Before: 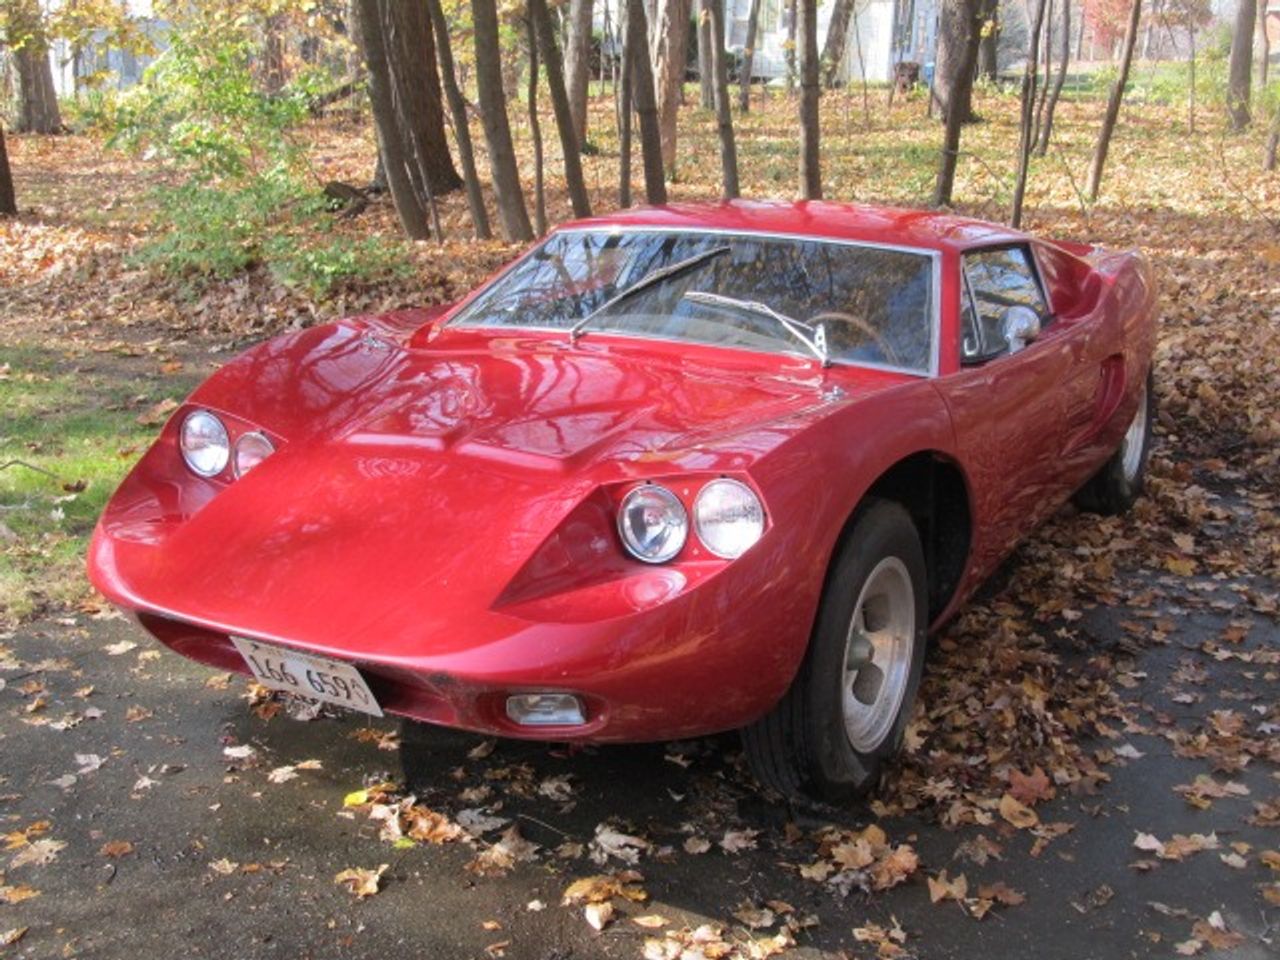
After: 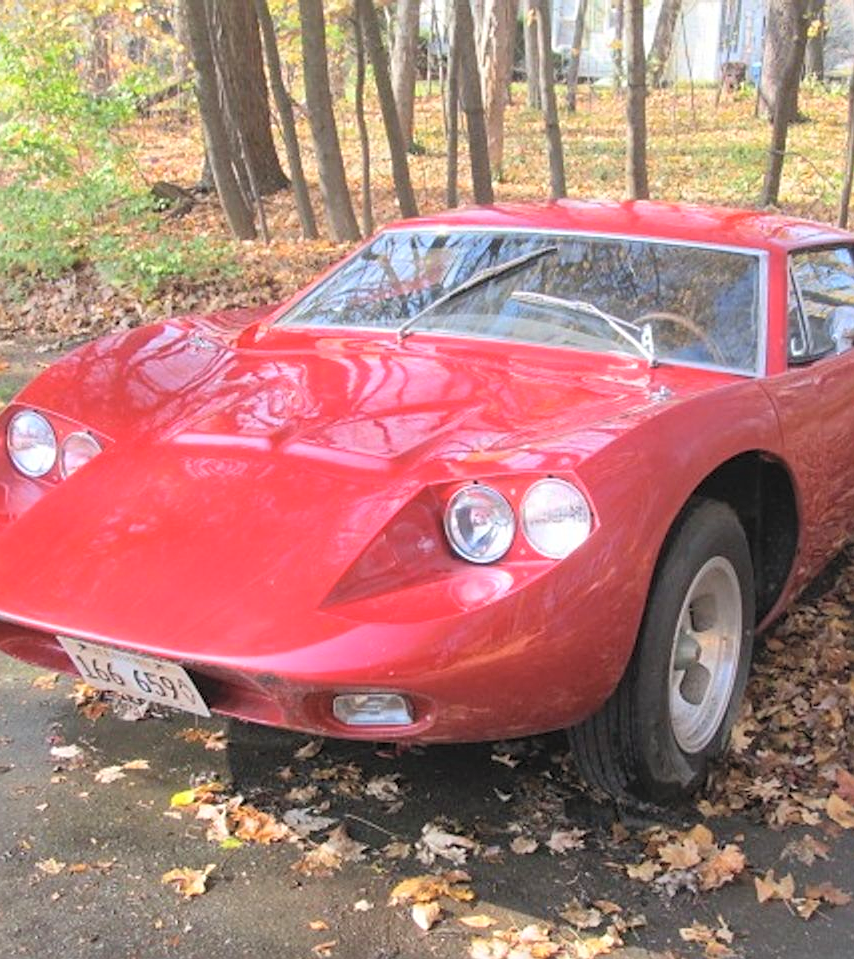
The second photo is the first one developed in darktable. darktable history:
exposure: black level correction 0, compensate highlight preservation false
crop and rotate: left 13.529%, right 19.74%
sharpen: on, module defaults
contrast brightness saturation: contrast 0.096, brightness 0.311, saturation 0.136
